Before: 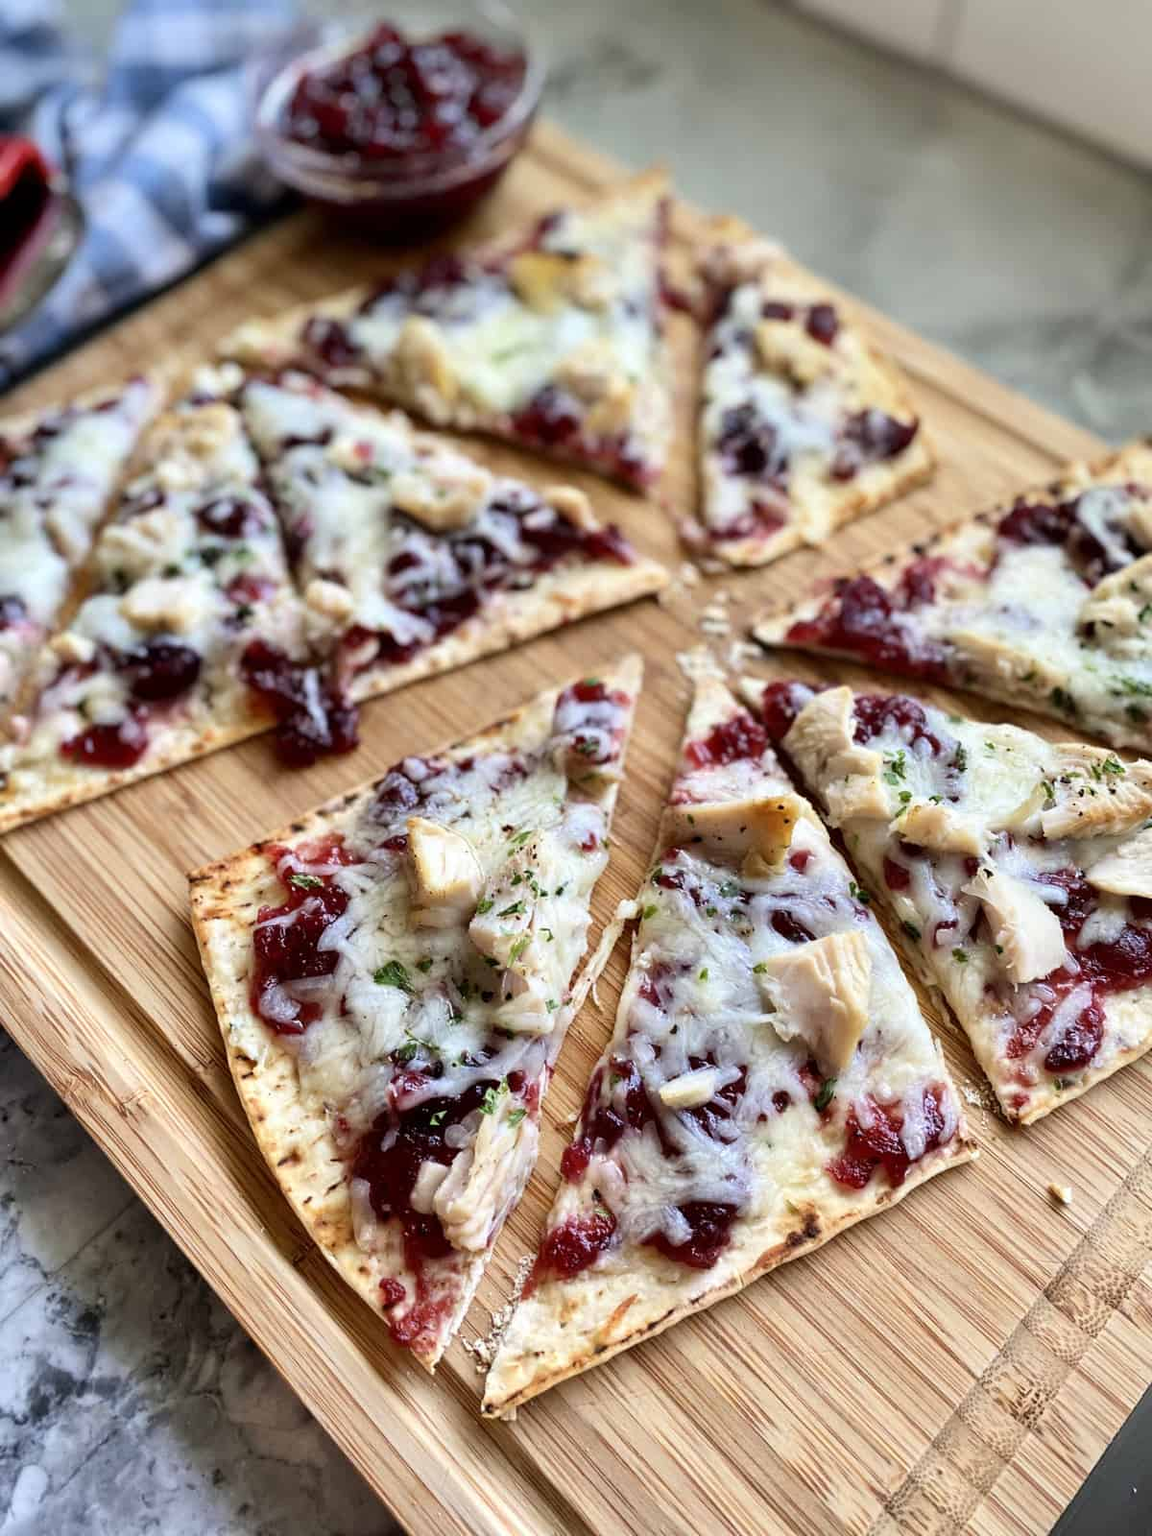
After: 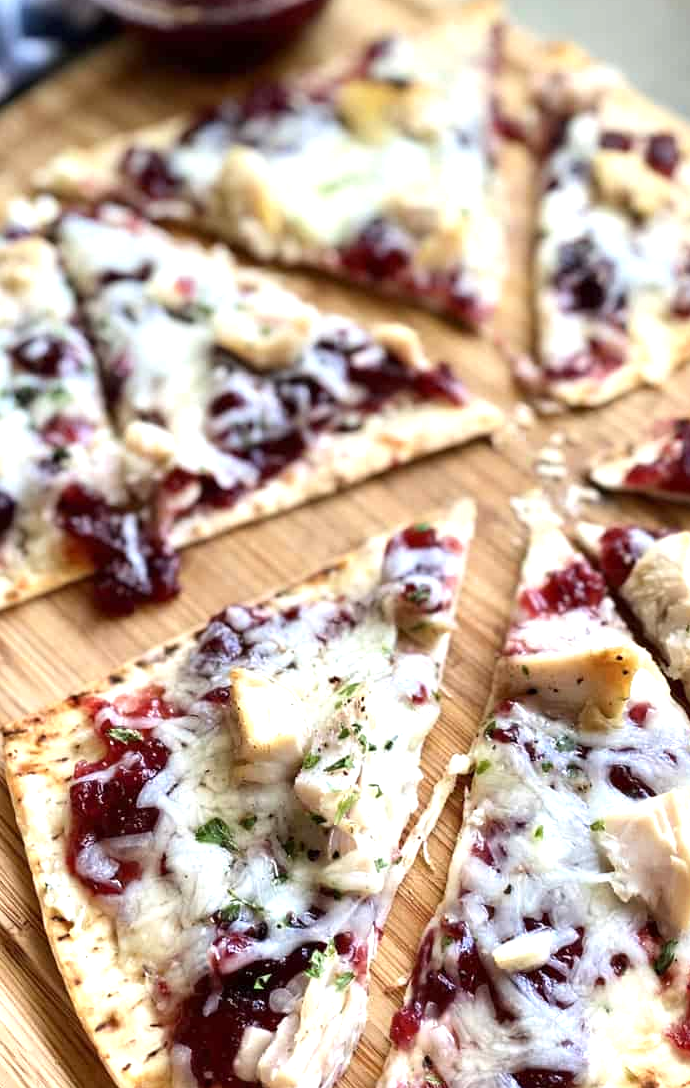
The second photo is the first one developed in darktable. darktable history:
exposure: exposure 0.611 EV, compensate exposure bias true, compensate highlight preservation false
crop: left 16.18%, top 11.454%, right 26.28%, bottom 20.511%
